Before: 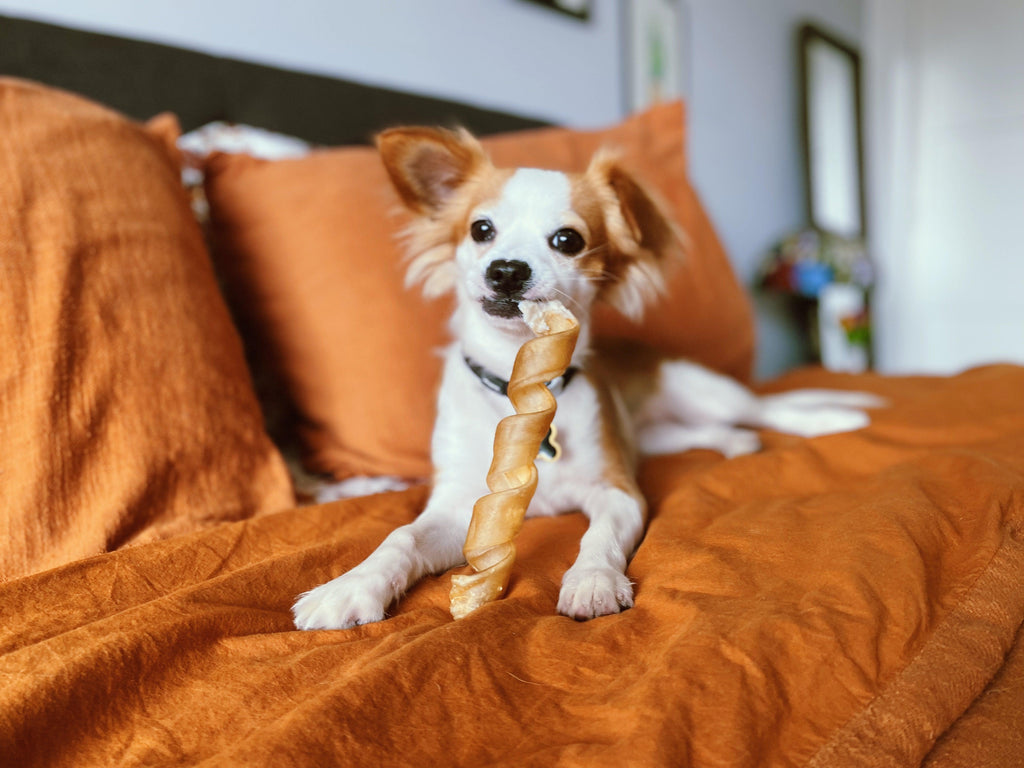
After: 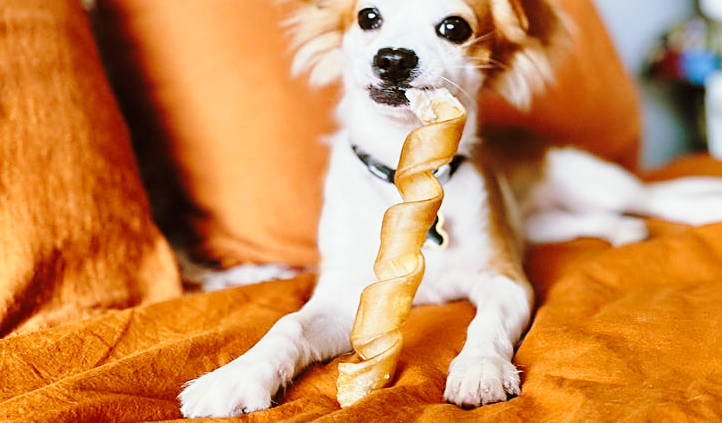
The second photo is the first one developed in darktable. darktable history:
base curve: curves: ch0 [(0, 0) (0.028, 0.03) (0.121, 0.232) (0.46, 0.748) (0.859, 0.968) (1, 1)], preserve colors none
exposure: exposure -0.179 EV, compensate exposure bias true, compensate highlight preservation false
crop: left 11.106%, top 27.631%, right 18.315%, bottom 17.24%
sharpen: on, module defaults
